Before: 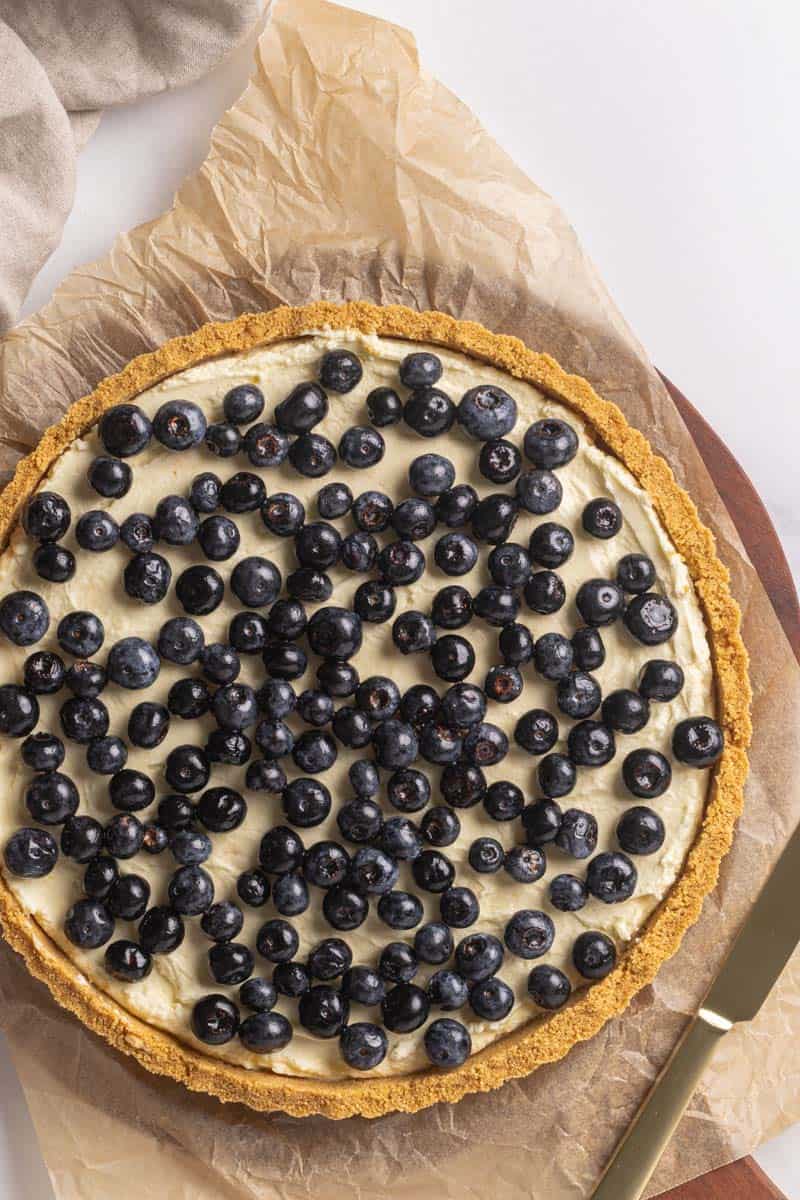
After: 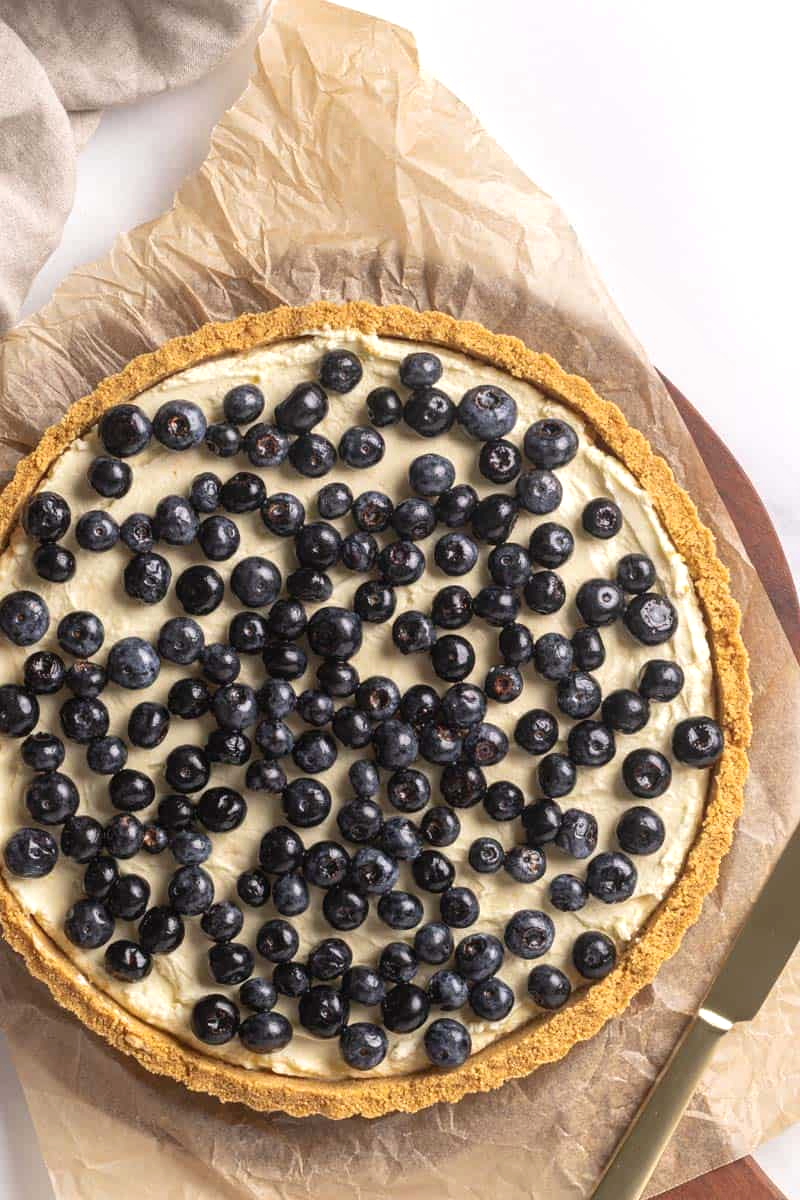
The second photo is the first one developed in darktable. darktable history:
shadows and highlights: radius 47.15, white point adjustment 6.82, compress 79.7%, soften with gaussian
